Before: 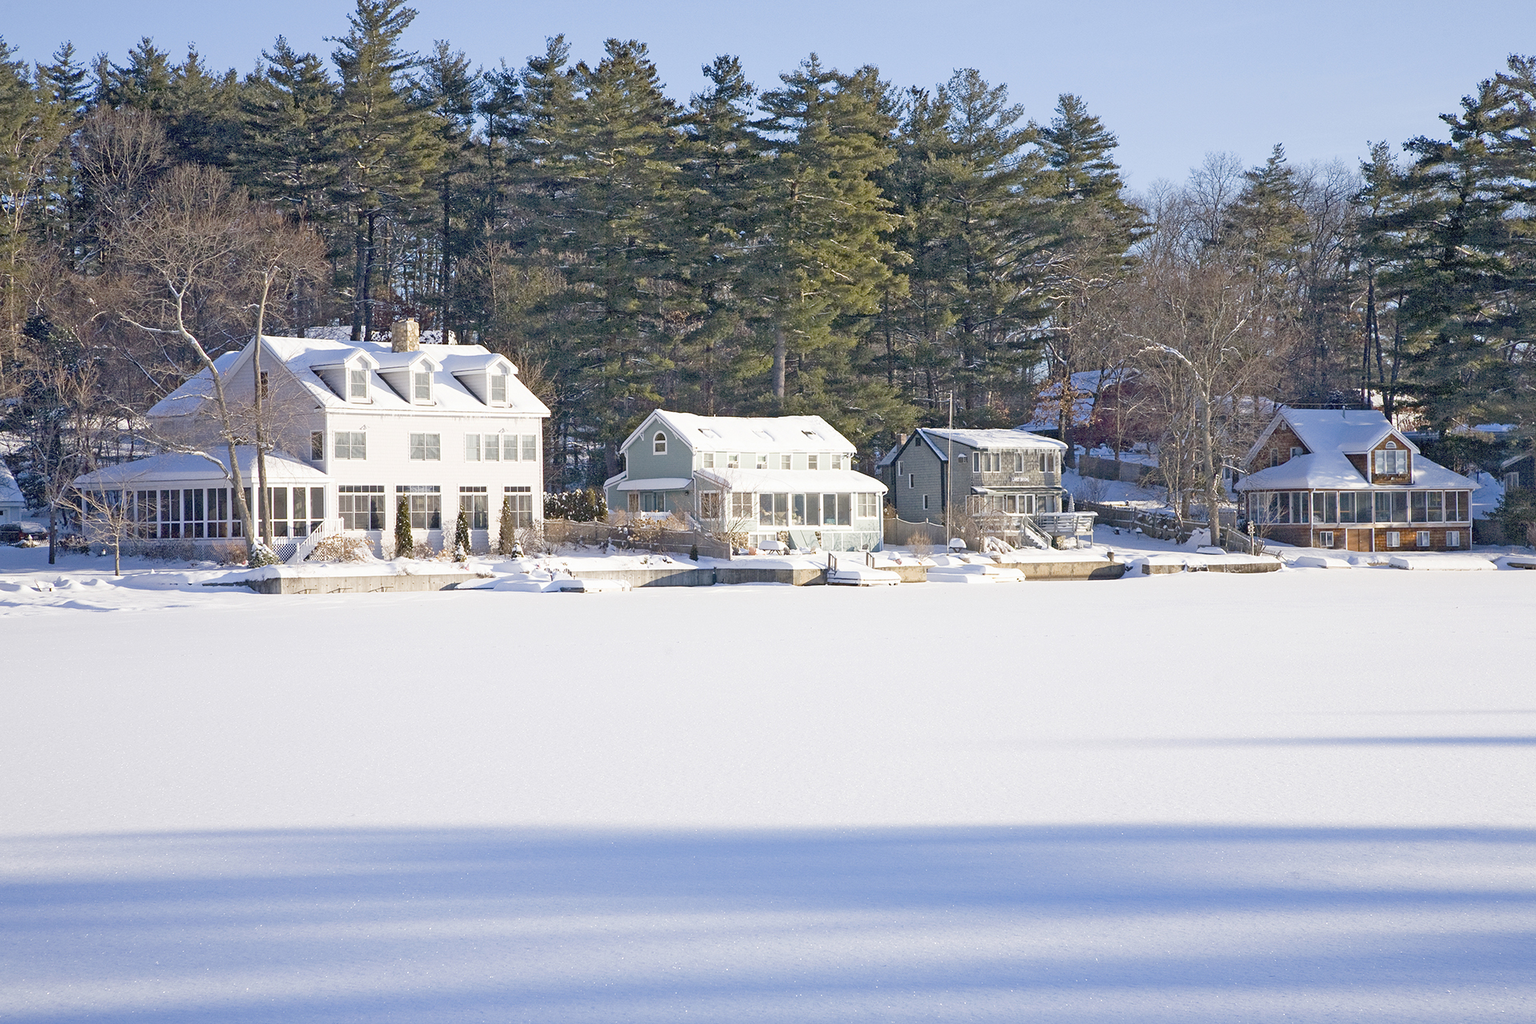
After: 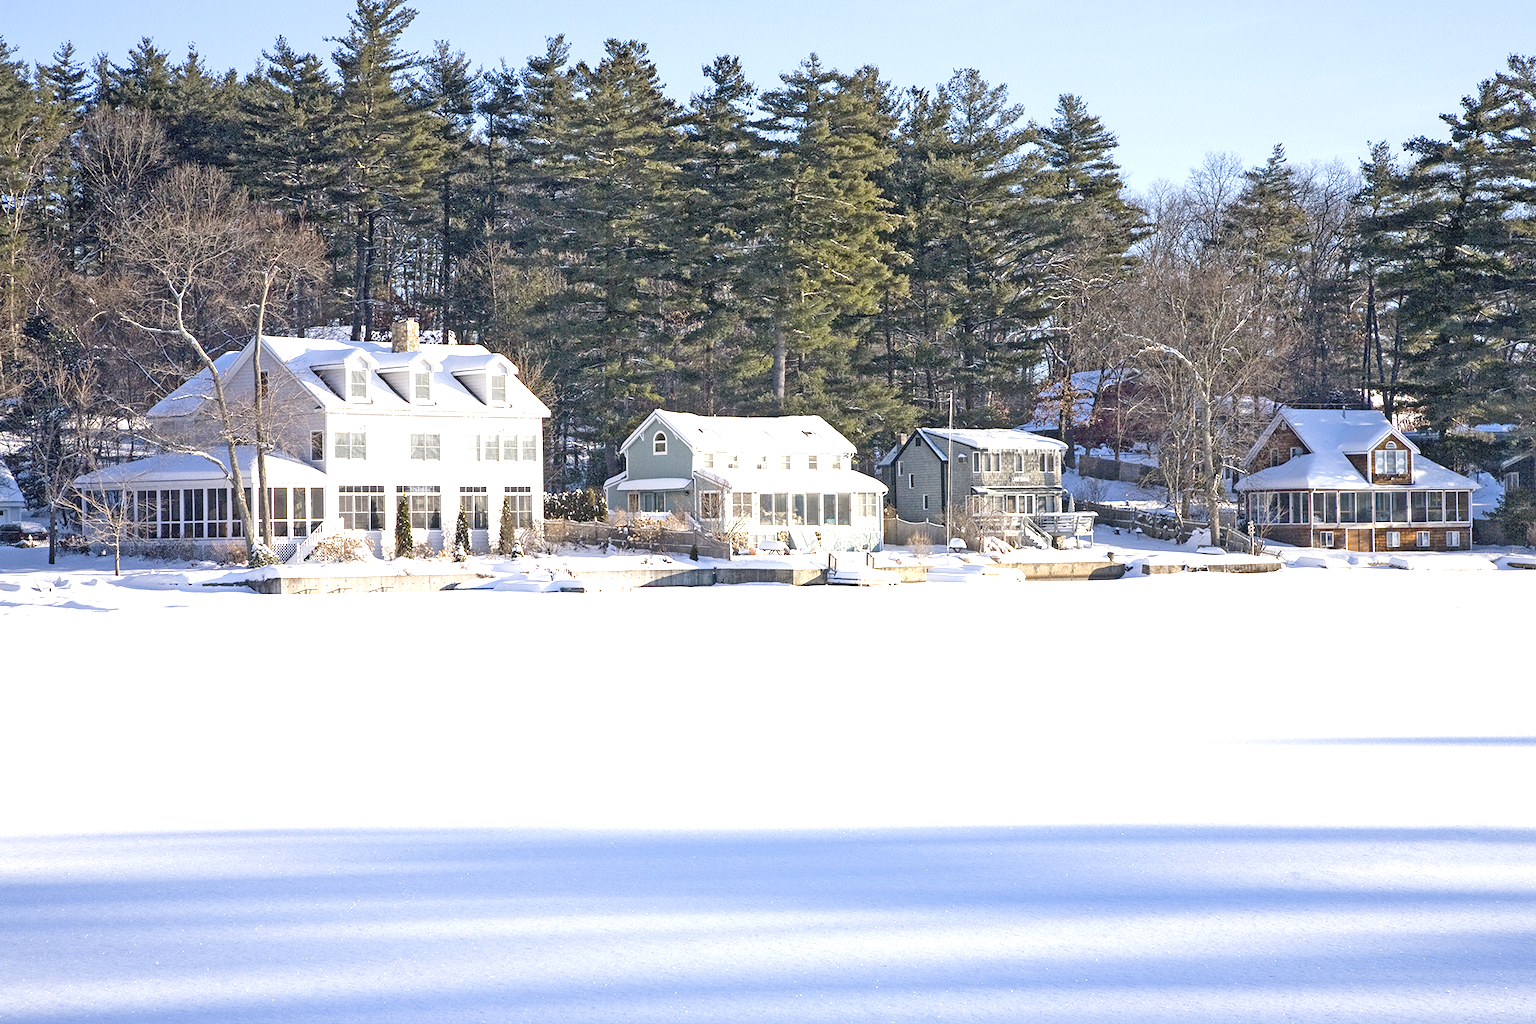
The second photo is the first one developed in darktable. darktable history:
tone equalizer: -8 EV -0.723 EV, -7 EV -0.694 EV, -6 EV -0.585 EV, -5 EV -0.378 EV, -3 EV 0.374 EV, -2 EV 0.6 EV, -1 EV 0.698 EV, +0 EV 0.733 EV, edges refinement/feathering 500, mask exposure compensation -1.57 EV, preserve details no
local contrast: detail 110%
